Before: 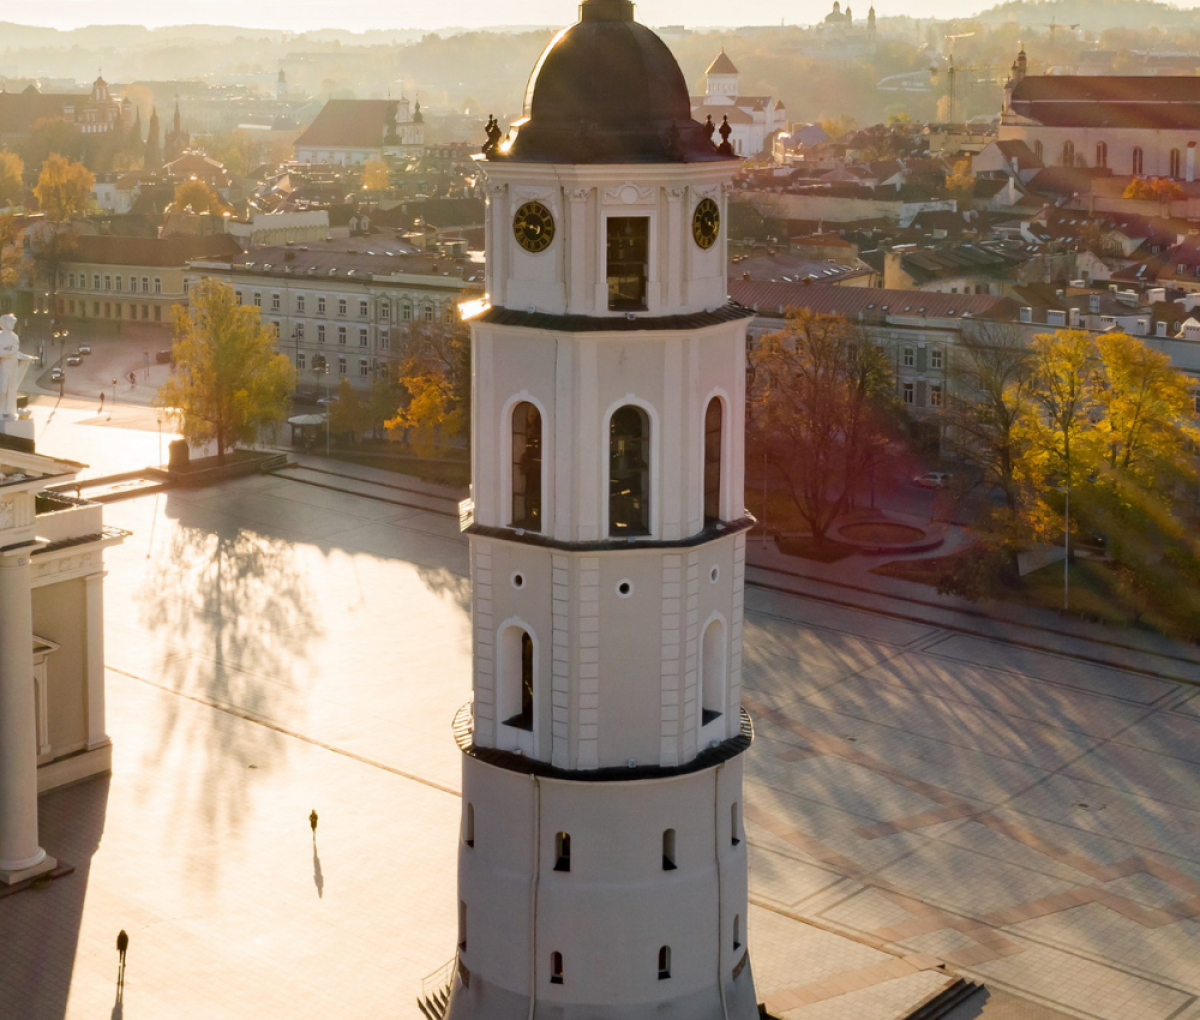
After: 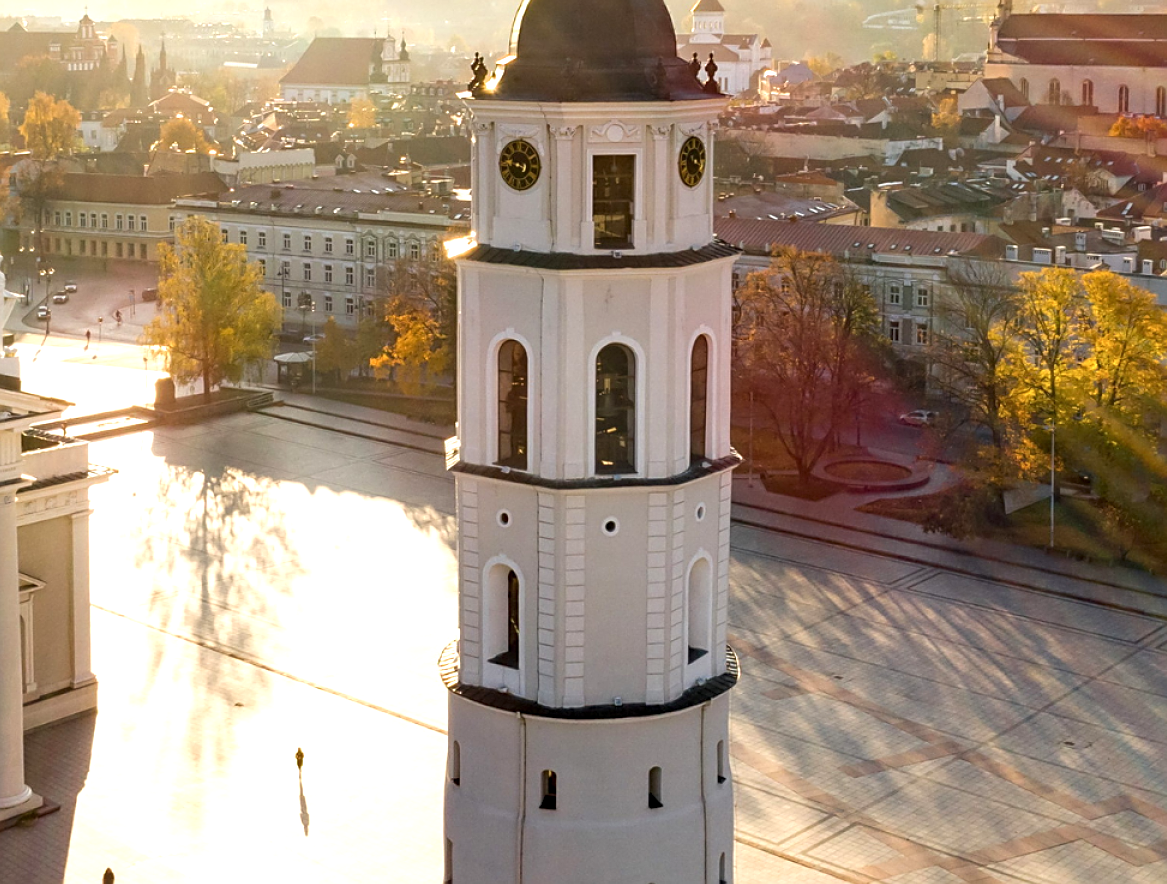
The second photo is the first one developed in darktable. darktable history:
local contrast: on, module defaults
exposure: exposure 0.548 EV, compensate highlight preservation false
sharpen: on, module defaults
crop: left 1.208%, top 6.138%, right 1.468%, bottom 7.131%
